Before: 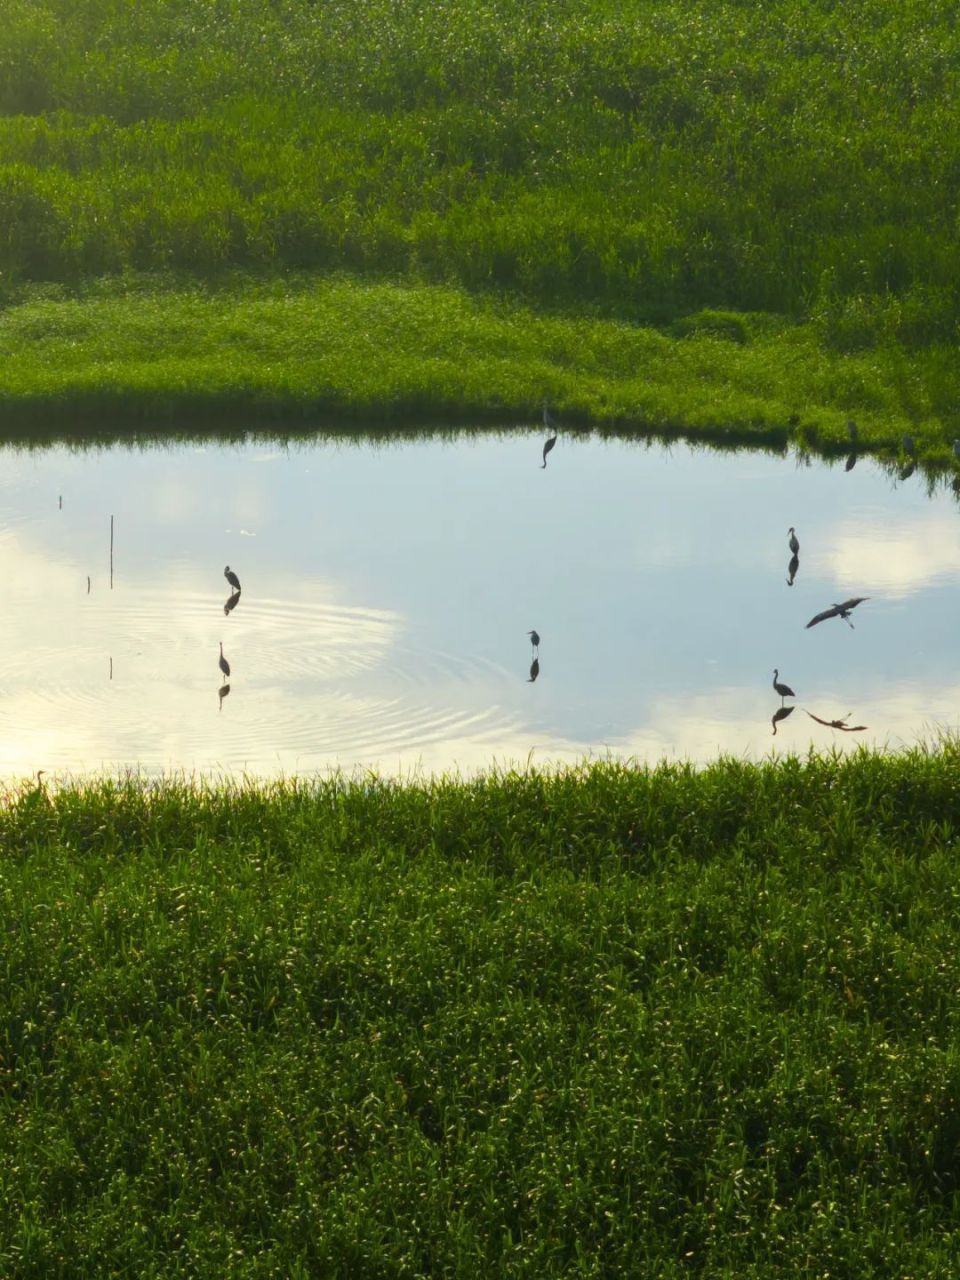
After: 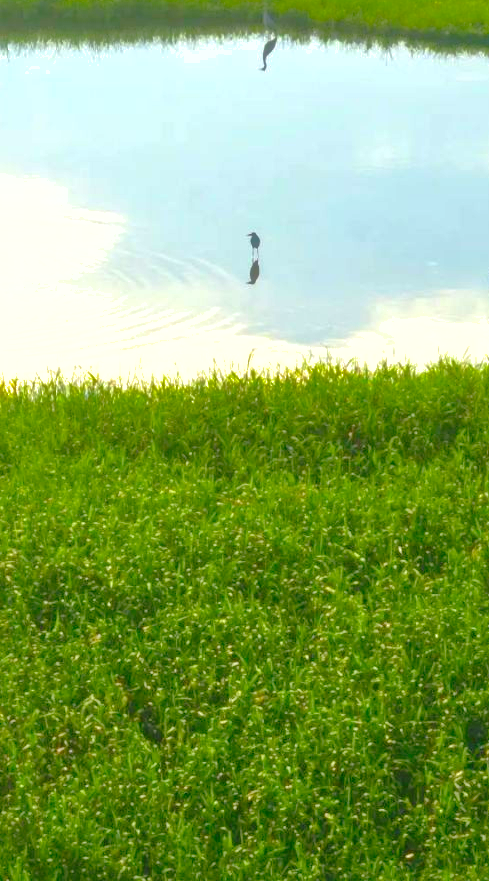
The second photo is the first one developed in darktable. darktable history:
levels: levels [0.008, 0.318, 0.836]
crop and rotate: left 29.237%, top 31.152%, right 19.807%
shadows and highlights: shadows 40, highlights -60
